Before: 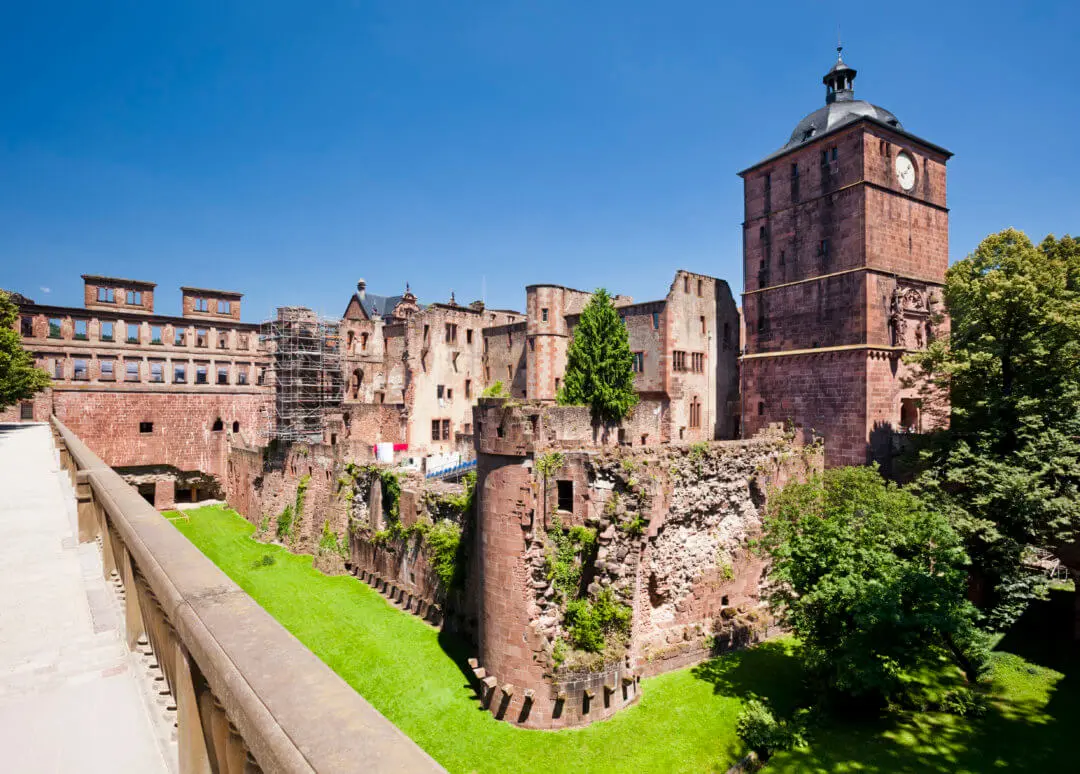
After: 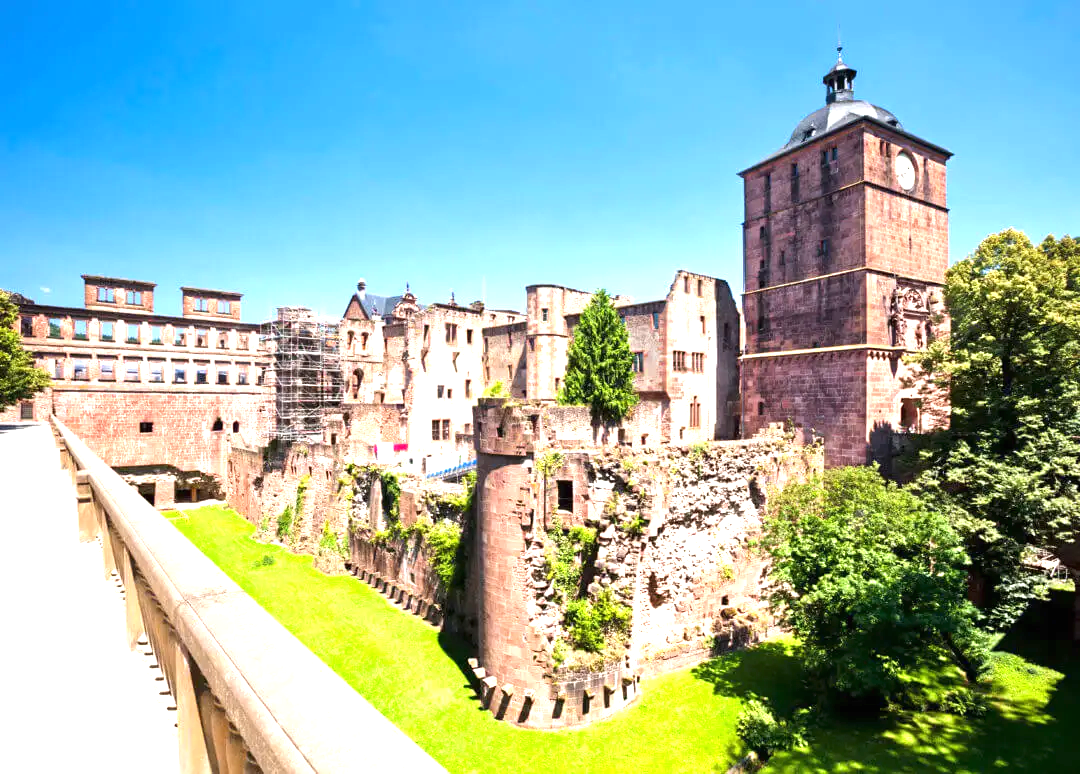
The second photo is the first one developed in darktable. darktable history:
exposure: black level correction 0, exposure 1.29 EV, compensate highlight preservation false
